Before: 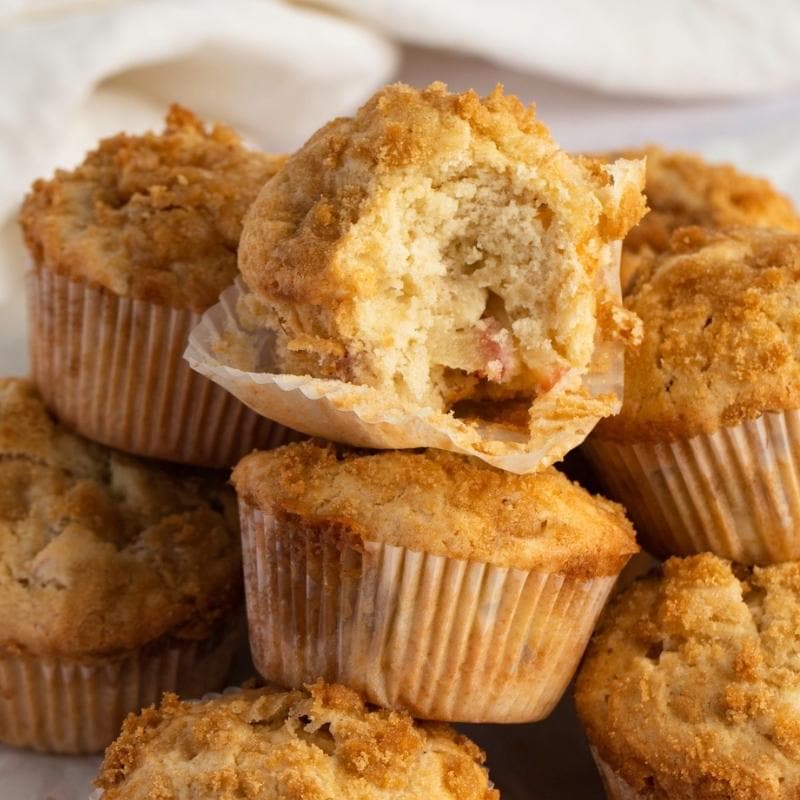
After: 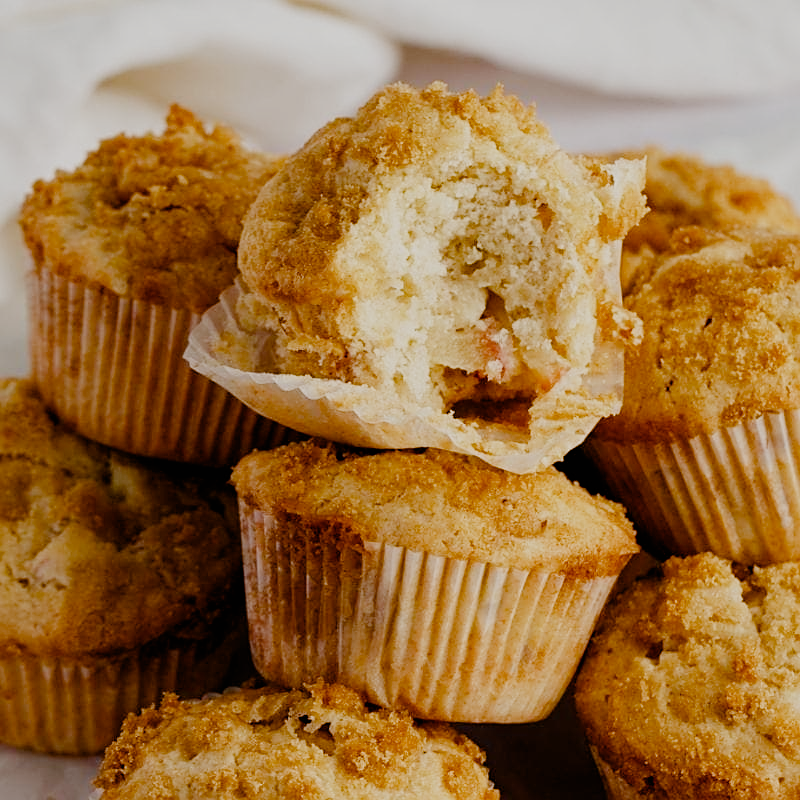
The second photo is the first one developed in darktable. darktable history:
sharpen: on, module defaults
filmic rgb: black relative exposure -7.65 EV, white relative exposure 4.56 EV, hardness 3.61, preserve chrominance no, color science v3 (2019), use custom middle-gray values true
color balance rgb: linear chroma grading › global chroma 15.265%, perceptual saturation grading › global saturation 20%, perceptual saturation grading › highlights -49.101%, perceptual saturation grading › shadows 25.503%
